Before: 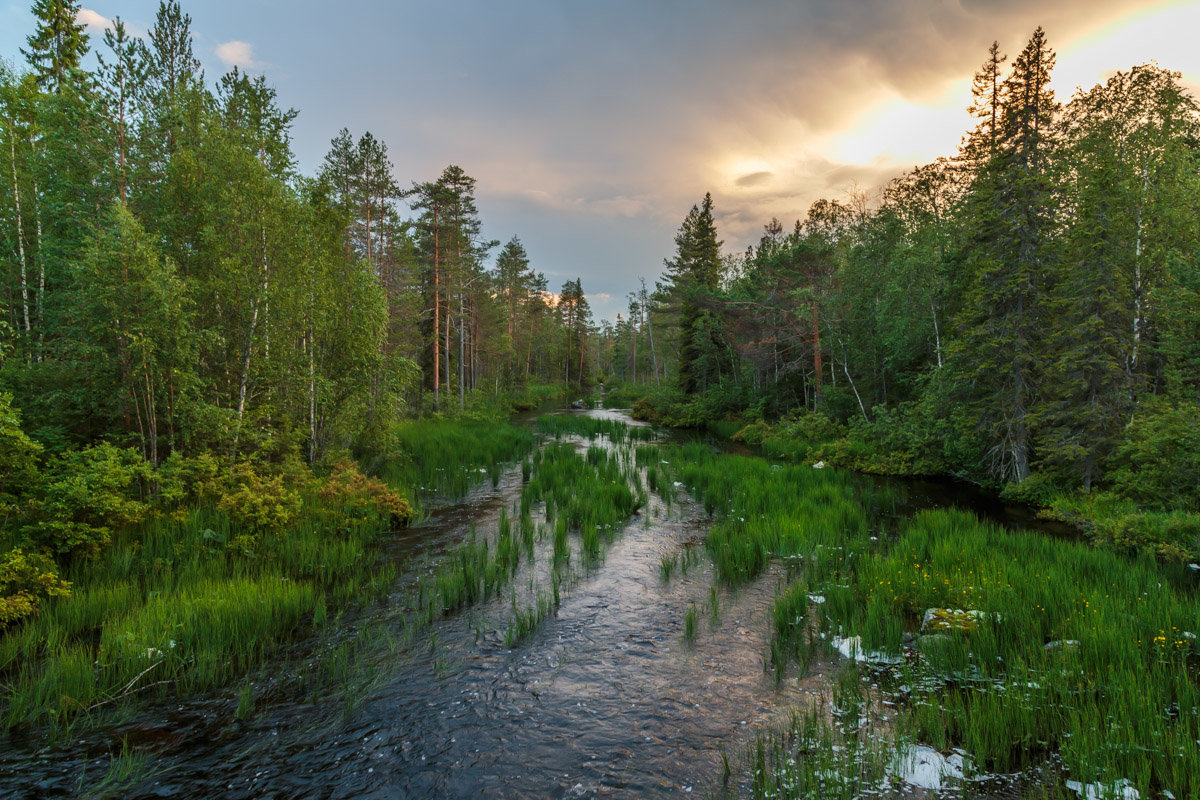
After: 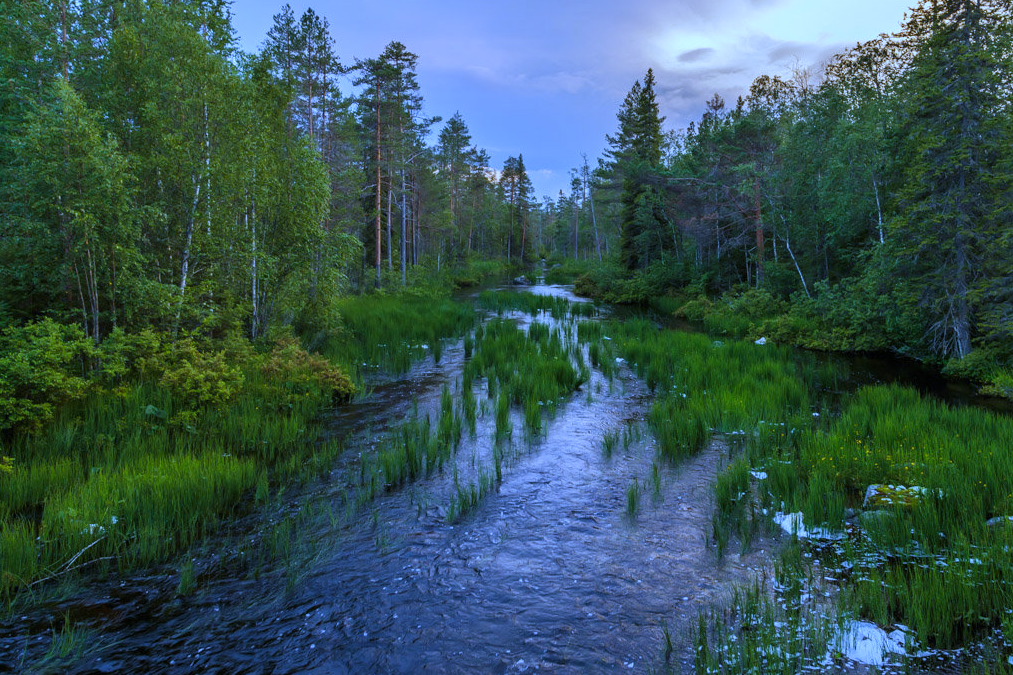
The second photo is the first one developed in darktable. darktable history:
crop and rotate: left 4.842%, top 15.51%, right 10.668%
white balance: red 0.766, blue 1.537
velvia: strength 10%
